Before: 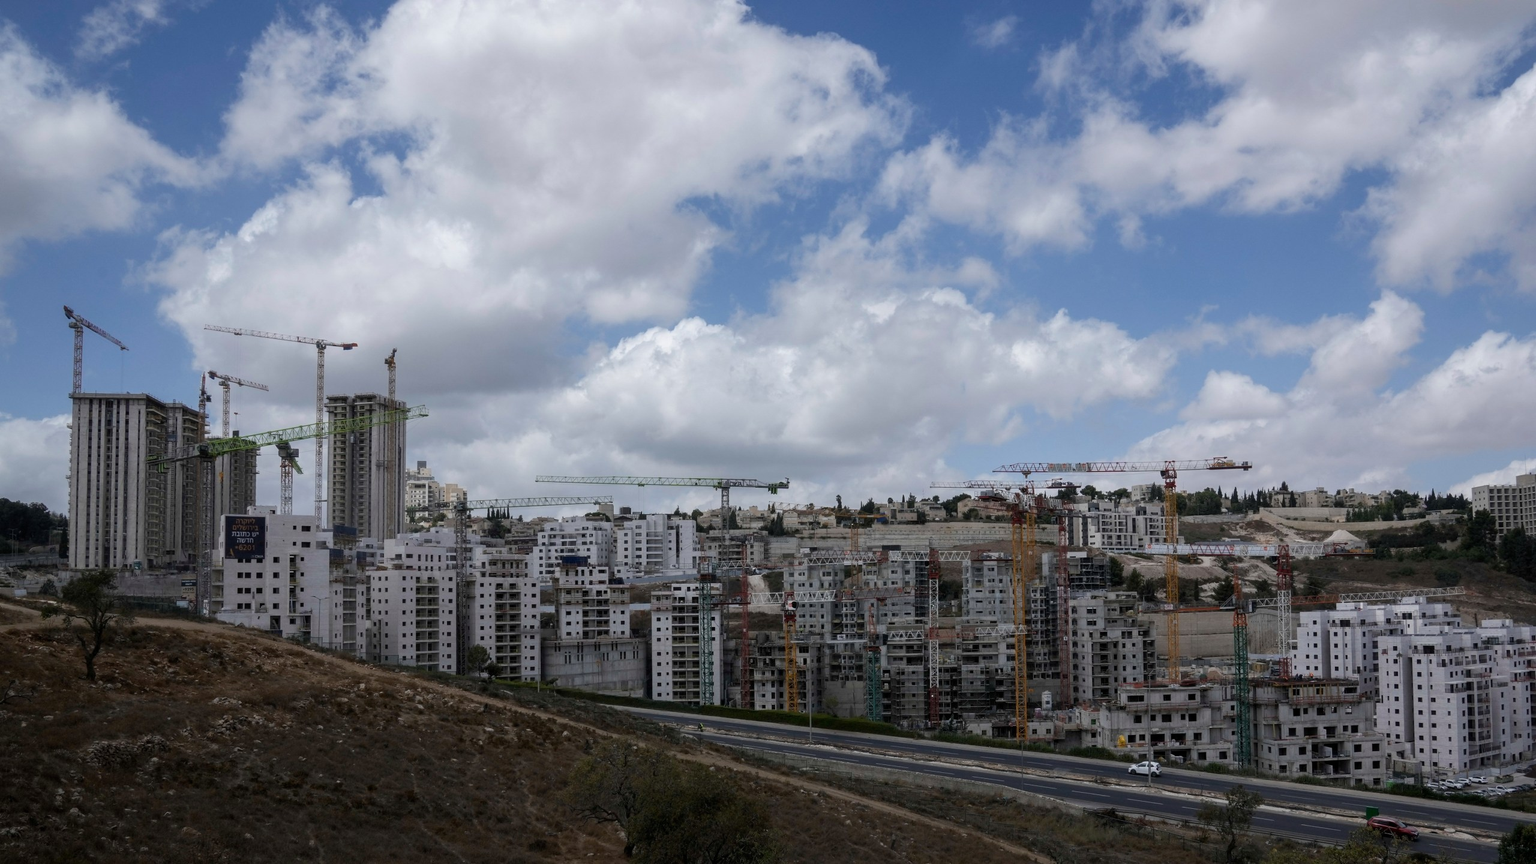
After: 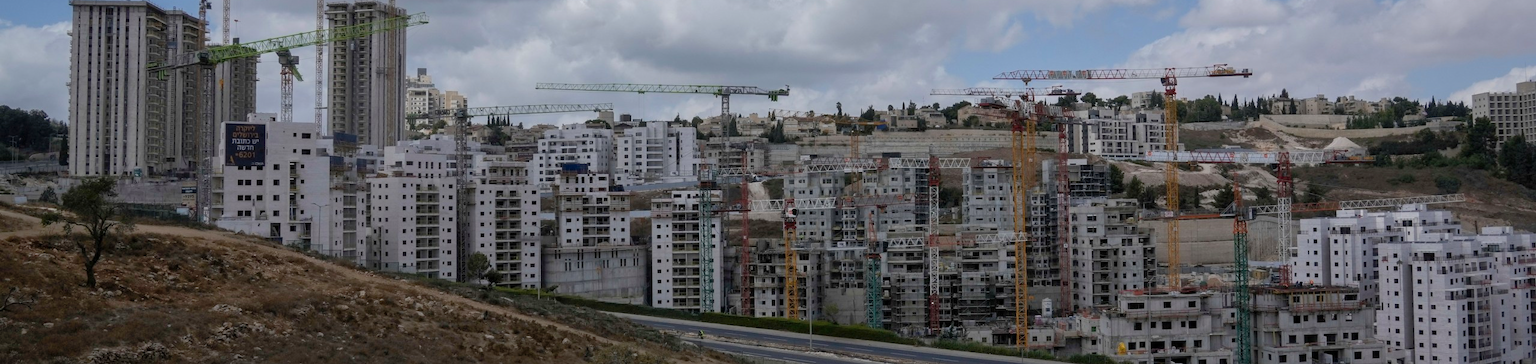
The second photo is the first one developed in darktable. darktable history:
color balance rgb: perceptual saturation grading › global saturation 0.143%, global vibrance 20%
crop: top 45.551%, bottom 12.209%
shadows and highlights: on, module defaults
